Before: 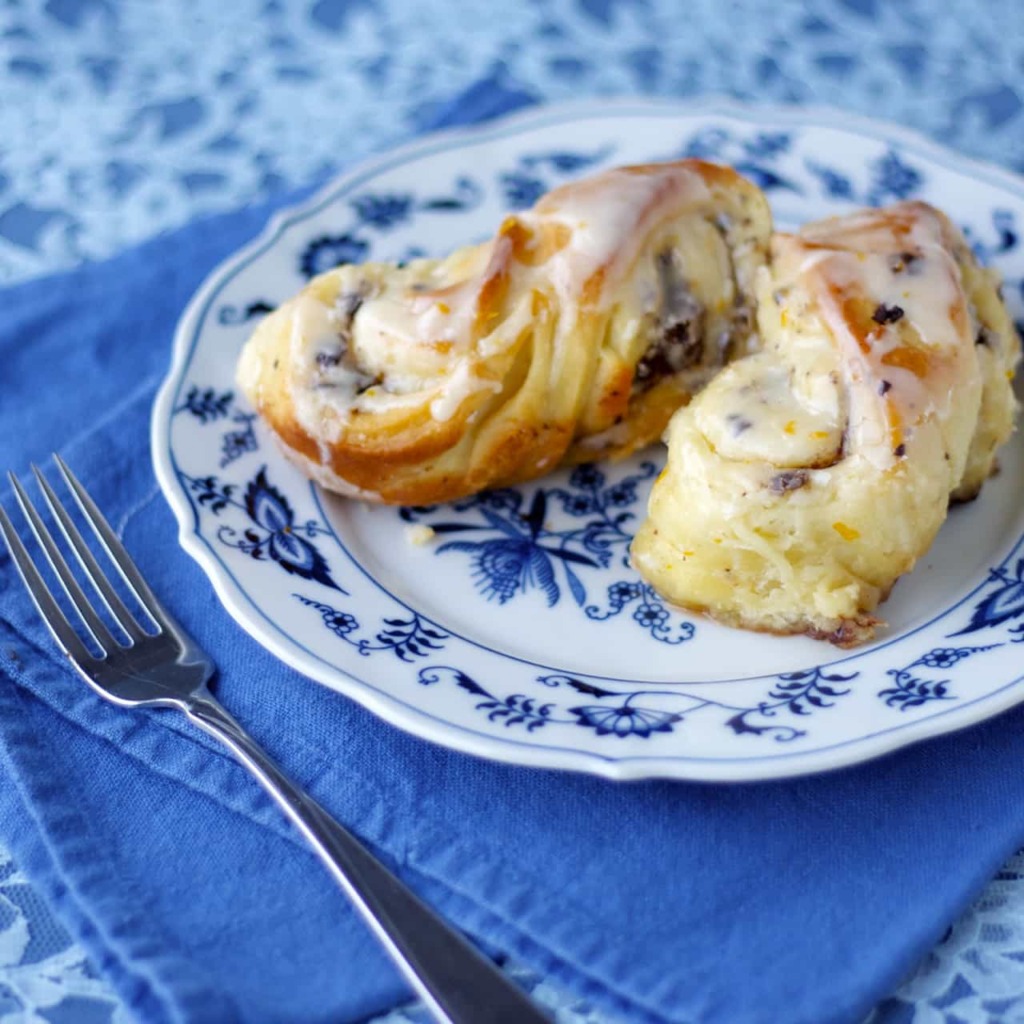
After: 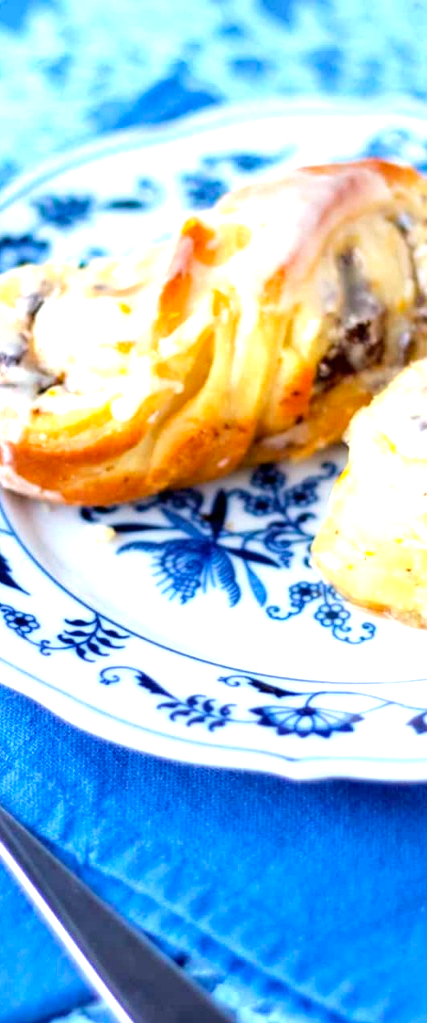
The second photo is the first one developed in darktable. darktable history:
exposure: black level correction 0, exposure 1.104 EV, compensate highlight preservation false
crop: left 31.205%, right 26.999%
